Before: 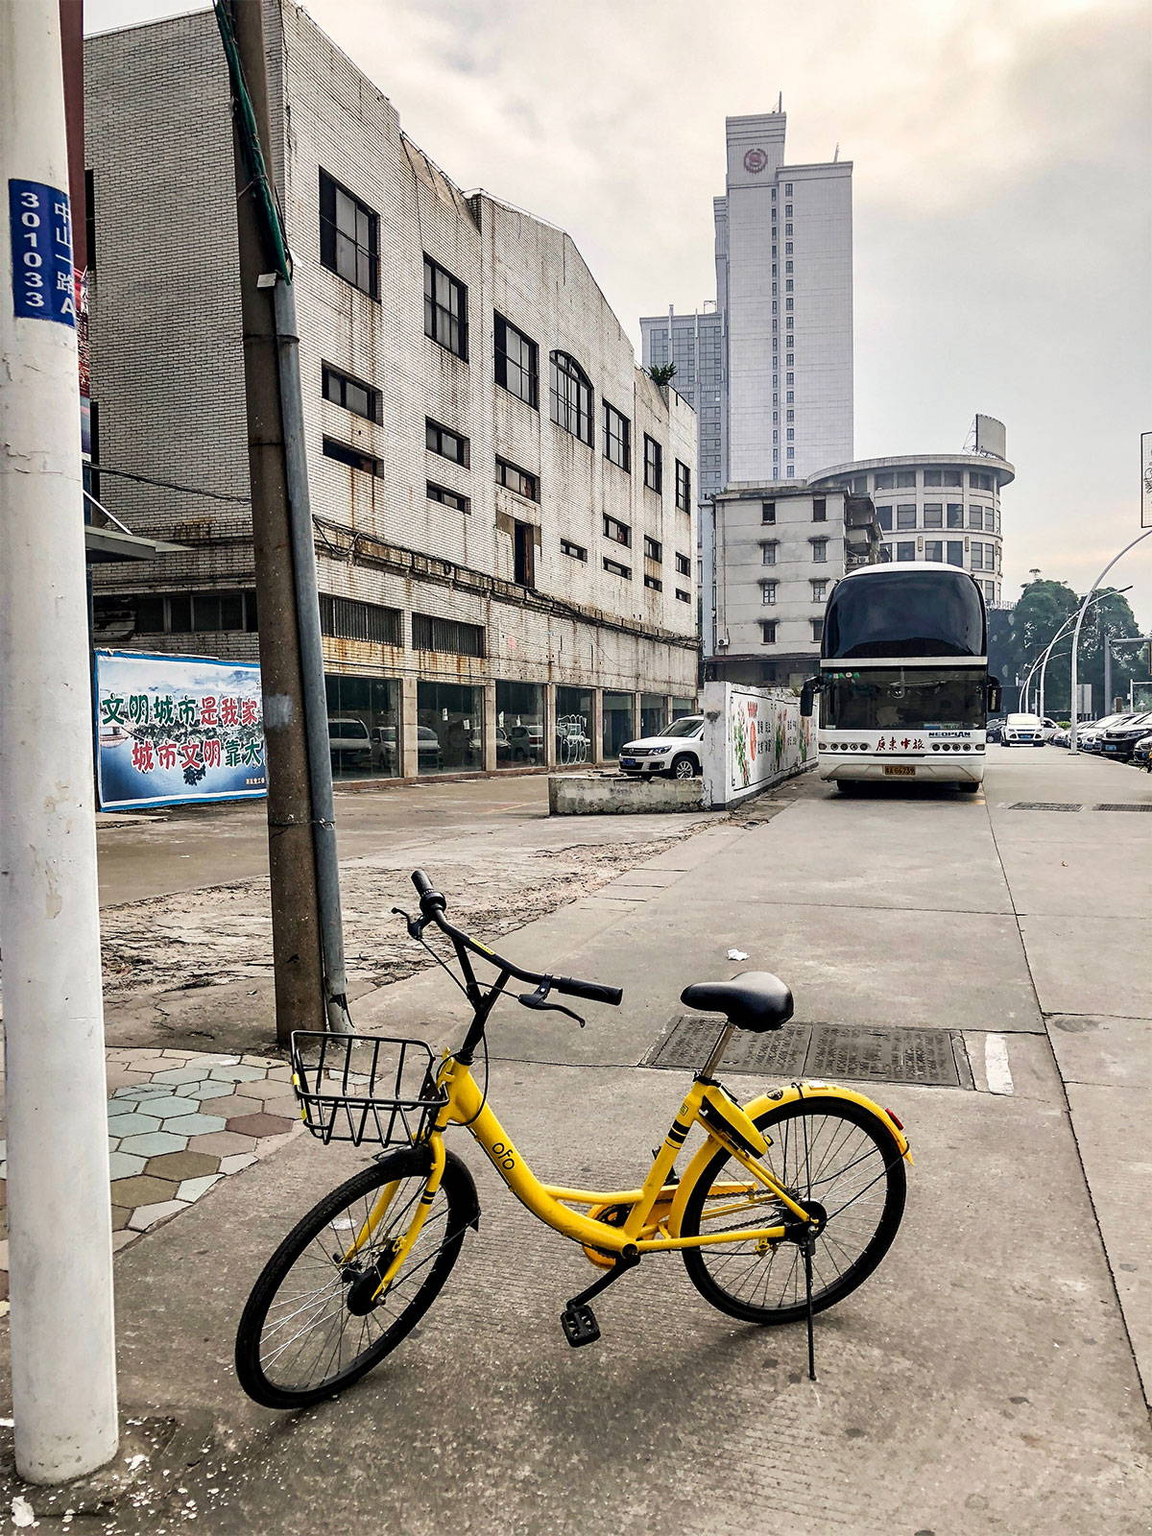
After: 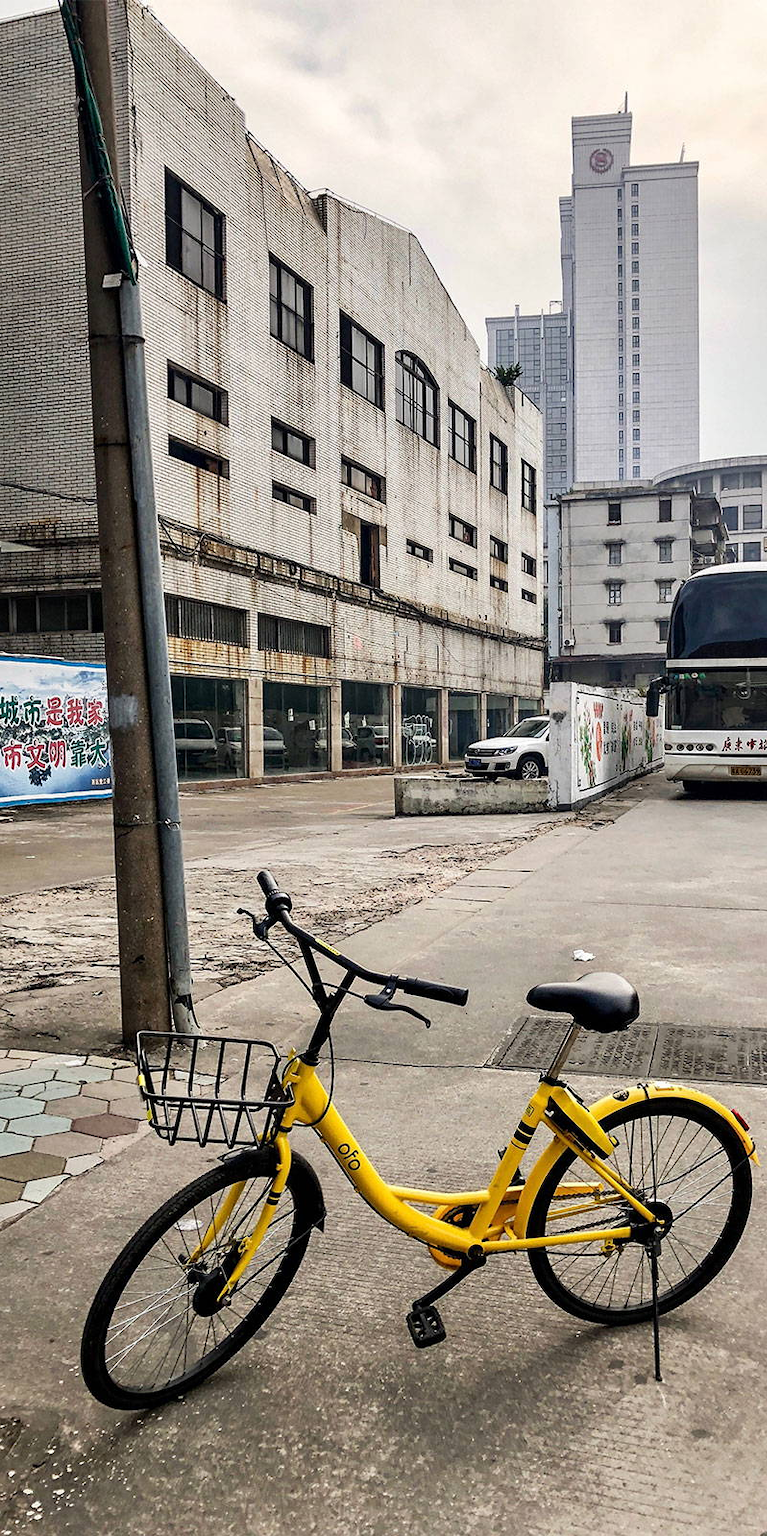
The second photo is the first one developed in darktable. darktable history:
crop and rotate: left 13.47%, right 19.893%
